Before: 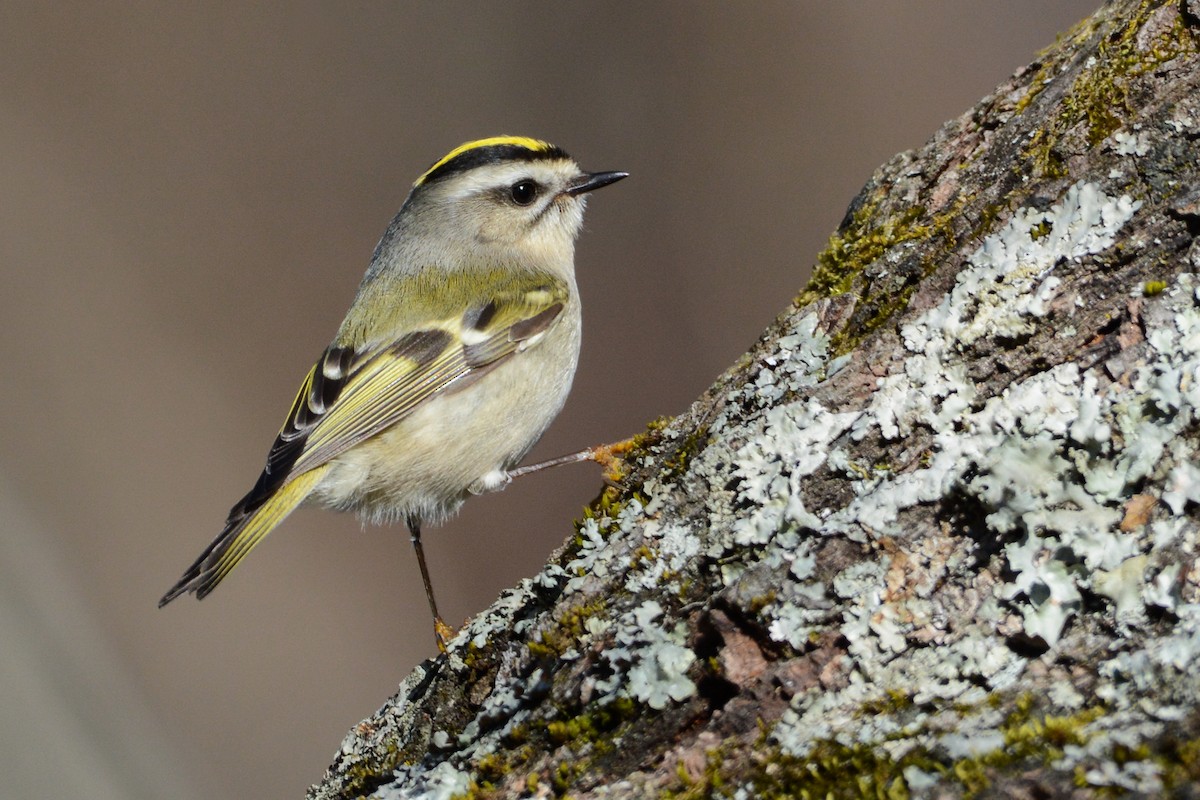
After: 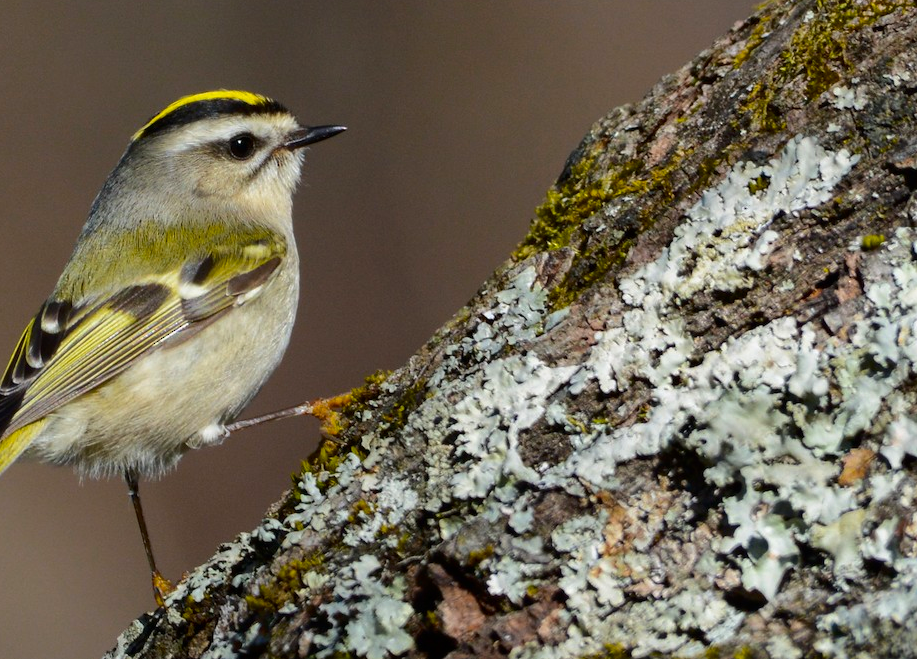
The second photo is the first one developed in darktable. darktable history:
contrast brightness saturation: brightness -0.088
crop: left 23.552%, top 5.869%, bottom 11.744%
color zones: curves: ch0 [(0, 0.5) (0.143, 0.5) (0.286, 0.5) (0.429, 0.495) (0.571, 0.437) (0.714, 0.44) (0.857, 0.496) (1, 0.5)]
color balance rgb: linear chroma grading › shadows -7.515%, linear chroma grading › global chroma 9.757%, perceptual saturation grading › global saturation 19.885%
